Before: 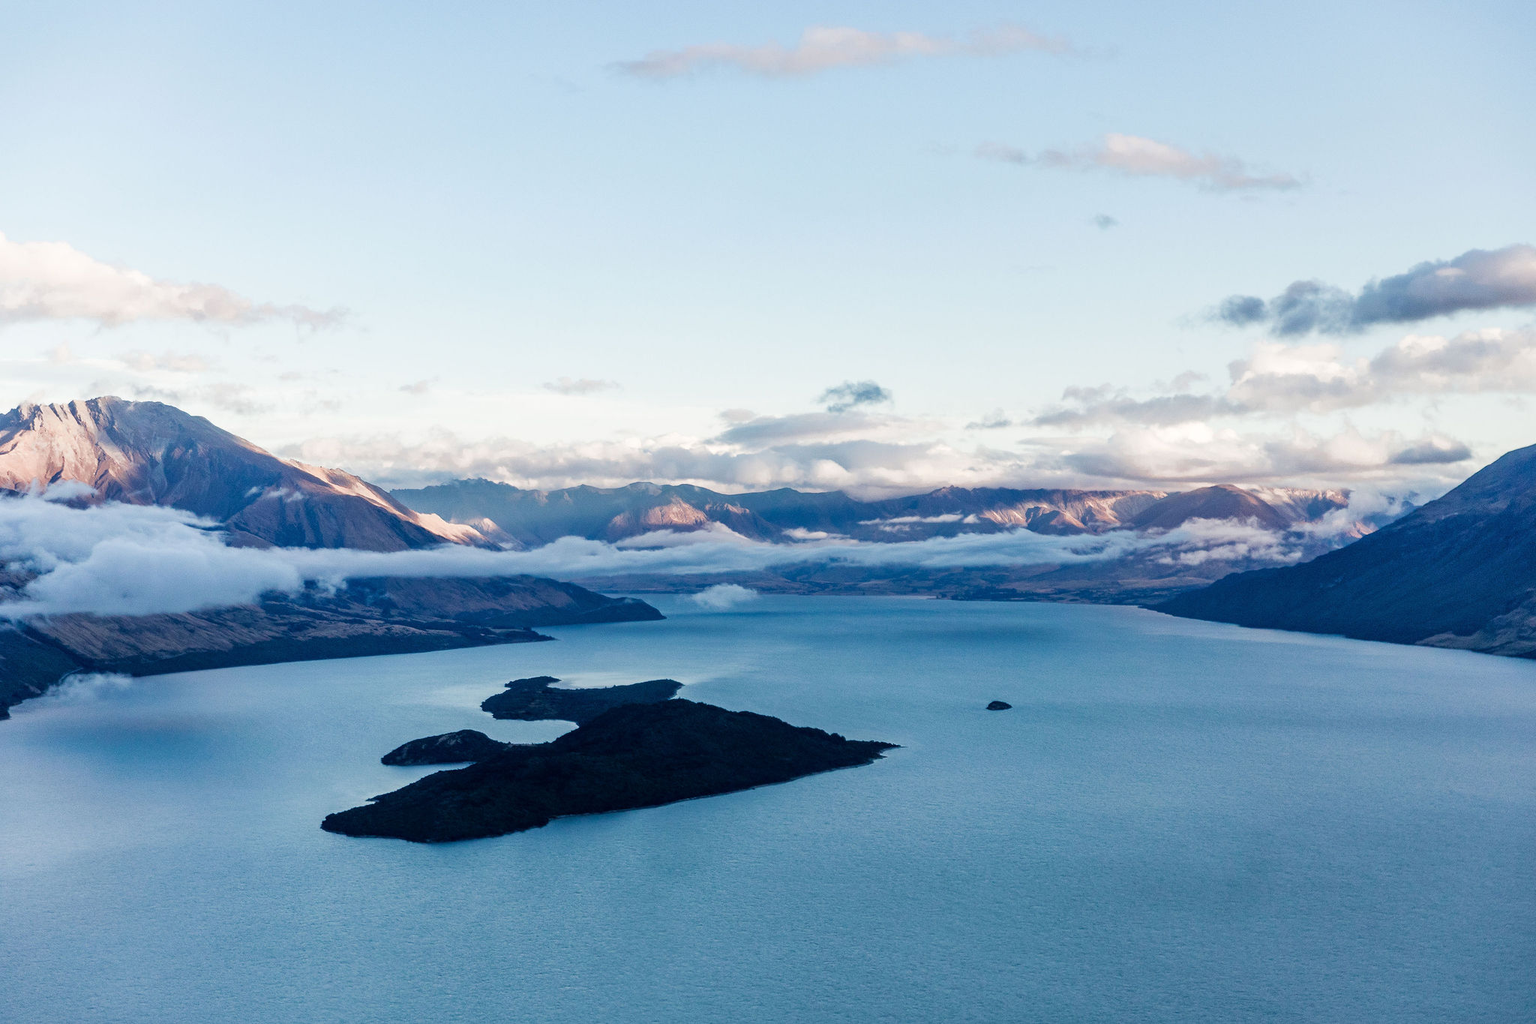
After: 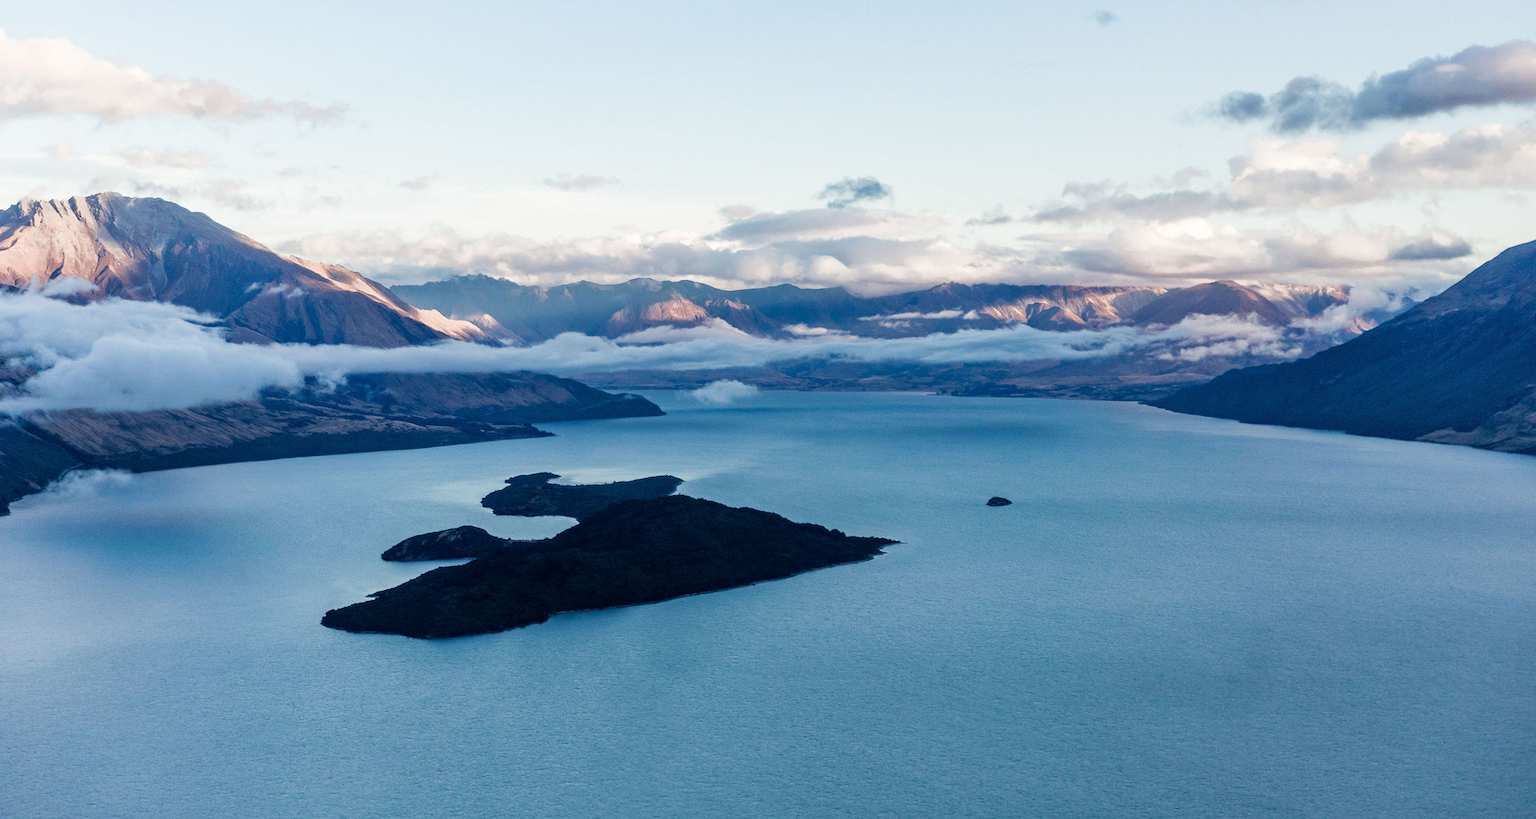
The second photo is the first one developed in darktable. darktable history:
crop and rotate: top 19.998%
rotate and perspective: automatic cropping original format, crop left 0, crop top 0
